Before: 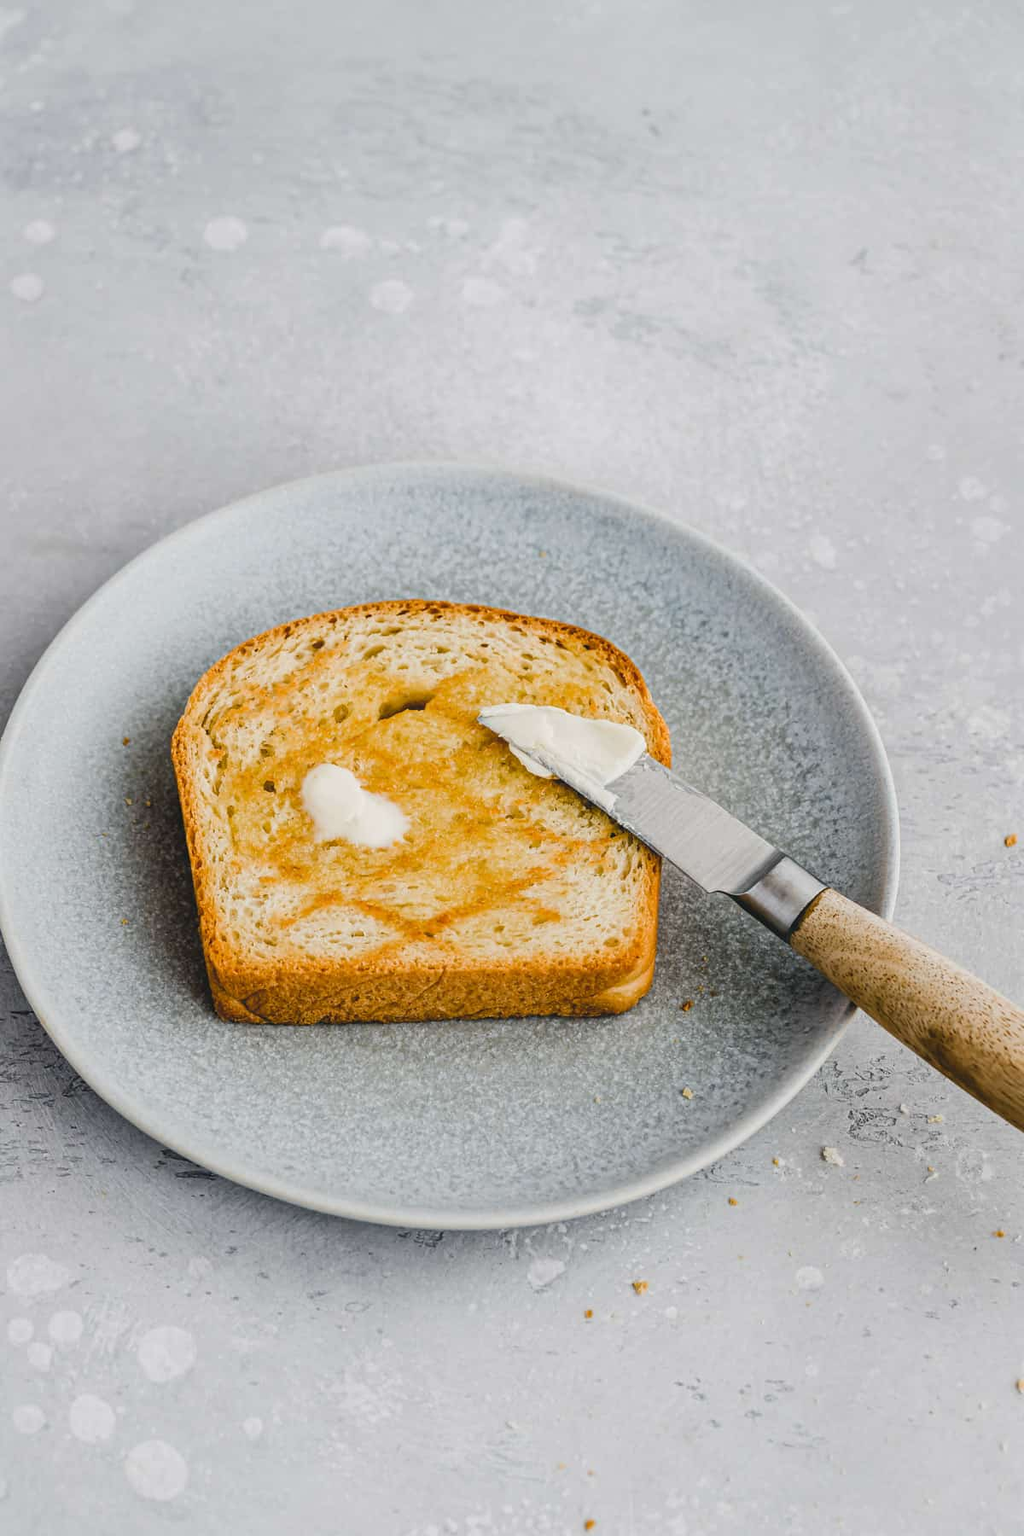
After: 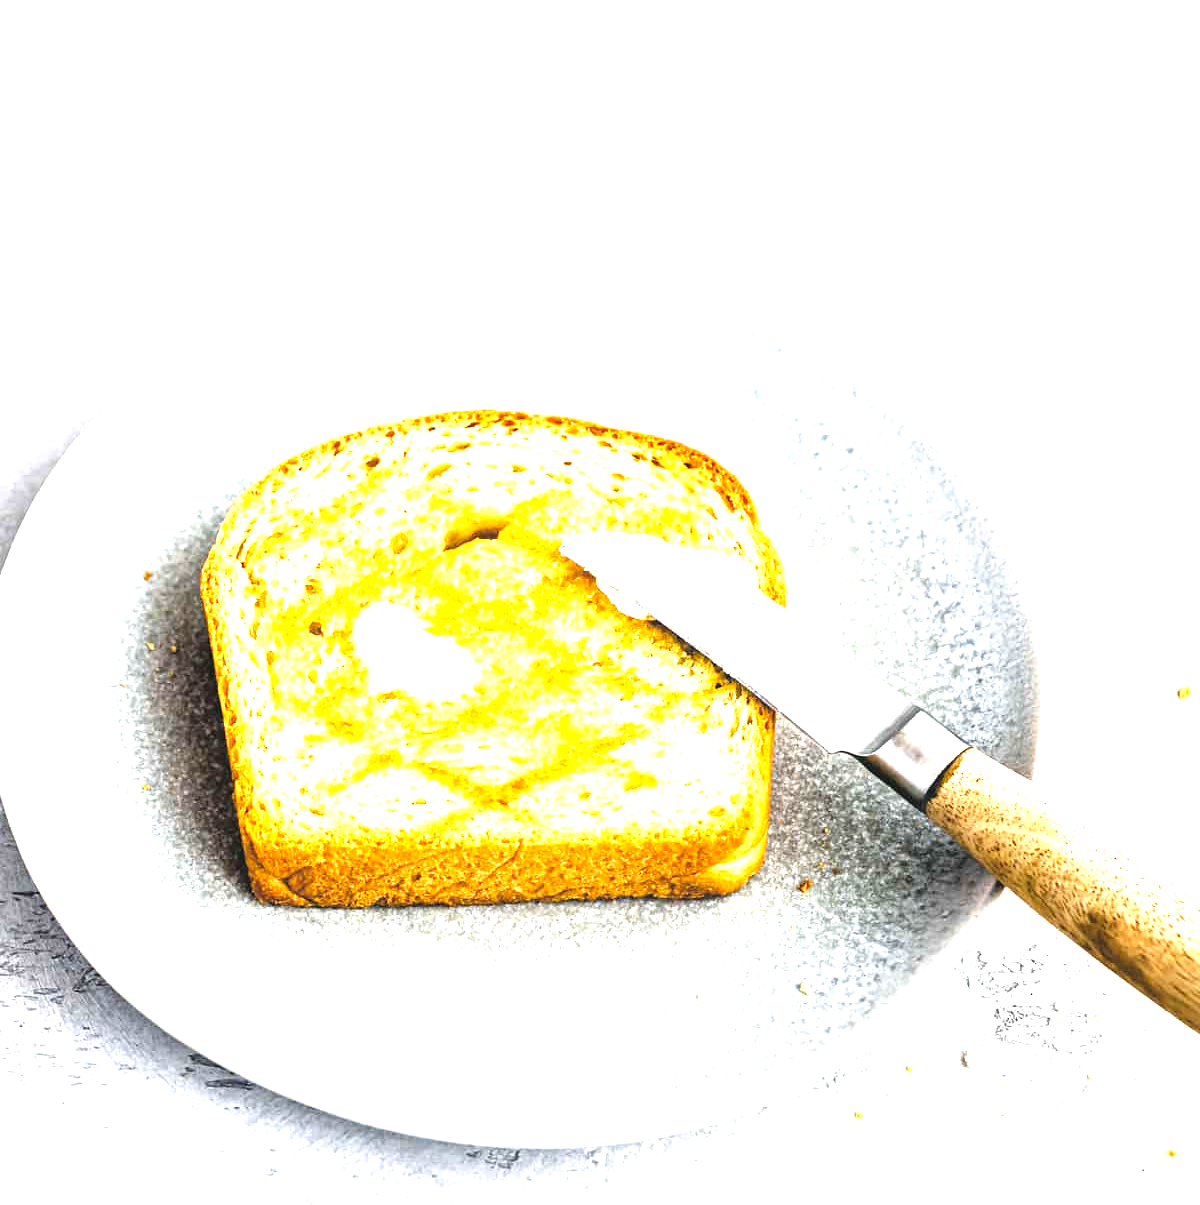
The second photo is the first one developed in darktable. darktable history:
crop: top 16.307%, bottom 16.708%
tone equalizer: -8 EV -0.732 EV, -7 EV -0.721 EV, -6 EV -0.601 EV, -5 EV -0.393 EV, -3 EV 0.385 EV, -2 EV 0.6 EV, -1 EV 0.694 EV, +0 EV 0.735 EV
levels: white 99.97%, levels [0, 0.352, 0.703]
